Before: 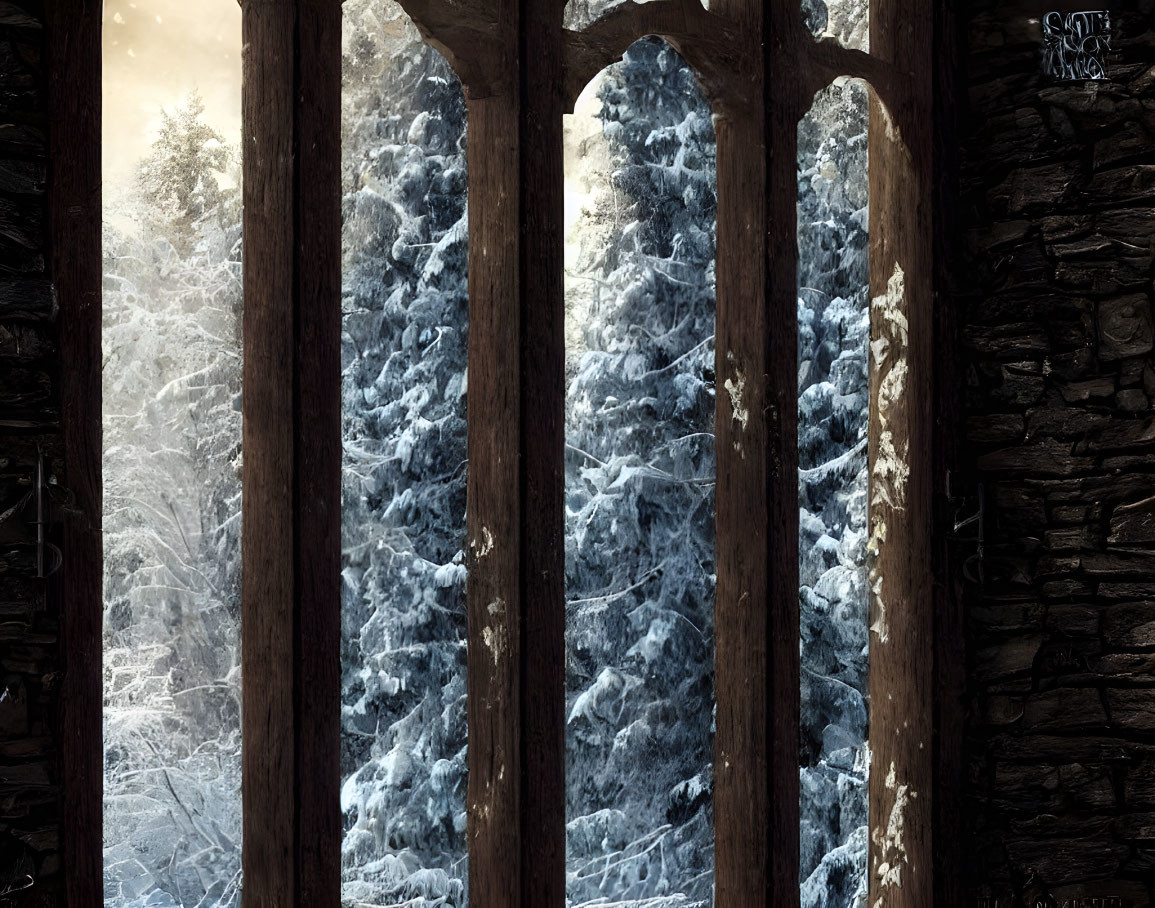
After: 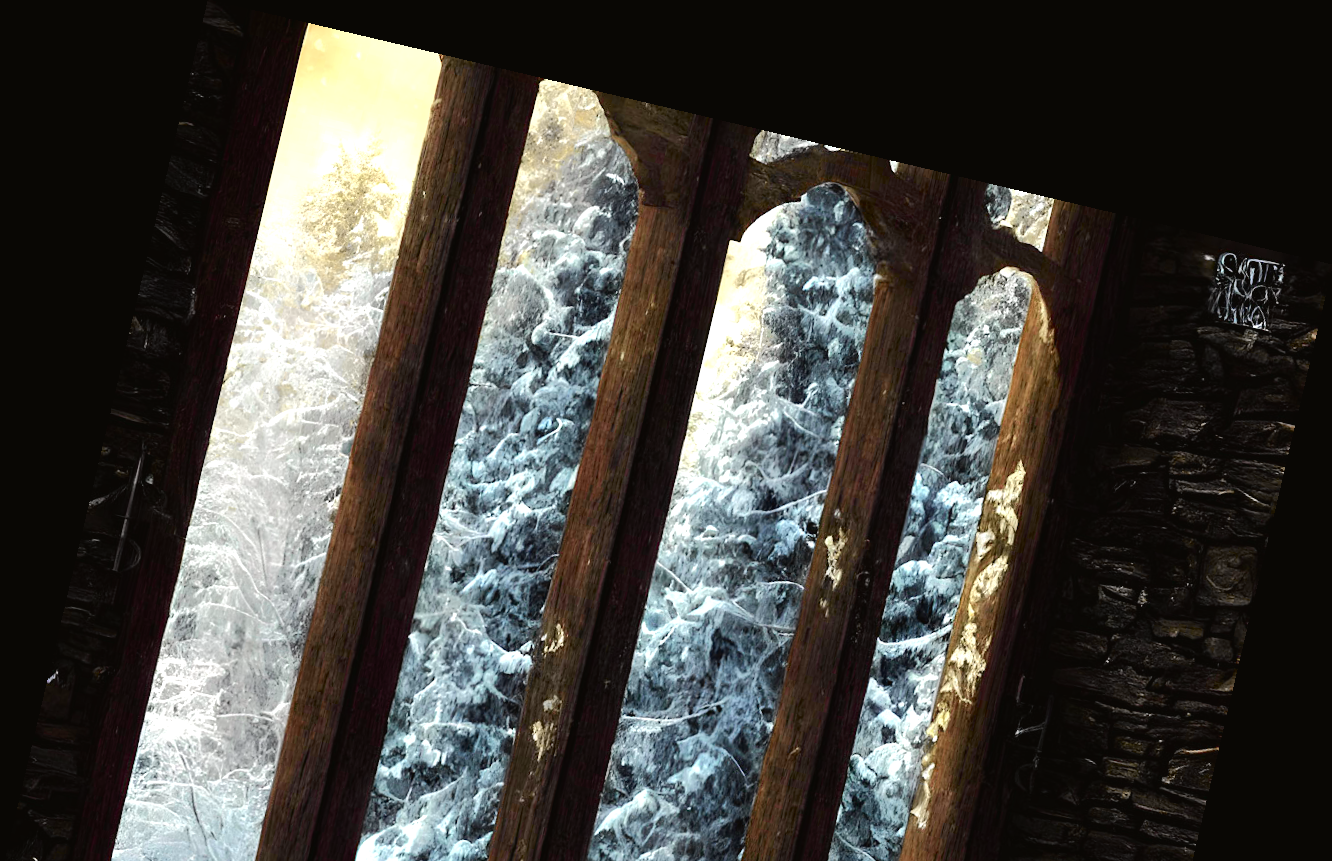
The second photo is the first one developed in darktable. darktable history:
crop: bottom 24.967%
exposure: exposure 0.6 EV, compensate highlight preservation false
rotate and perspective: rotation 13.27°, automatic cropping off
tone curve: curves: ch0 [(0, 0.019) (0.066, 0.054) (0.184, 0.184) (0.369, 0.417) (0.501, 0.586) (0.617, 0.71) (0.743, 0.787) (0.997, 0.997)]; ch1 [(0, 0) (0.187, 0.156) (0.388, 0.372) (0.437, 0.428) (0.474, 0.472) (0.499, 0.5) (0.521, 0.514) (0.548, 0.567) (0.6, 0.629) (0.82, 0.831) (1, 1)]; ch2 [(0, 0) (0.234, 0.227) (0.352, 0.372) (0.459, 0.484) (0.5, 0.505) (0.518, 0.516) (0.529, 0.541) (0.56, 0.594) (0.607, 0.644) (0.74, 0.771) (0.858, 0.873) (0.999, 0.994)], color space Lab, independent channels, preserve colors none
contrast brightness saturation: brightness -0.02, saturation 0.35
